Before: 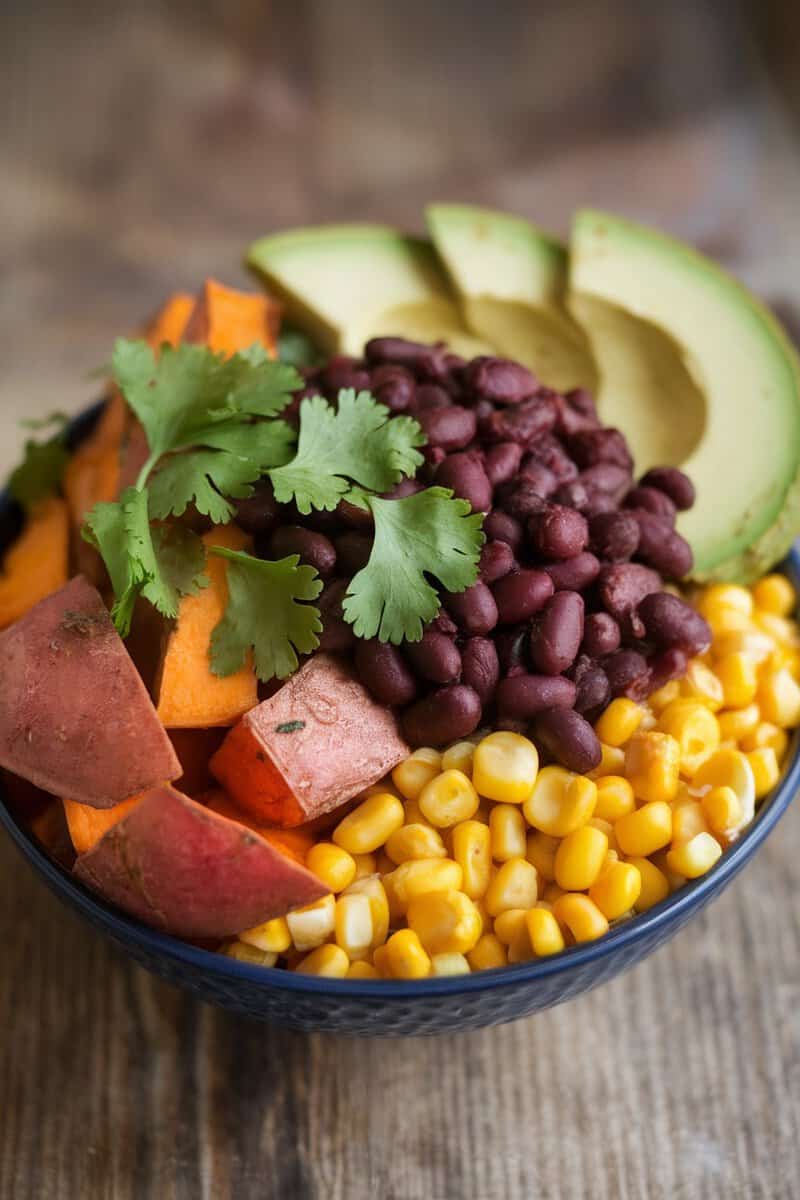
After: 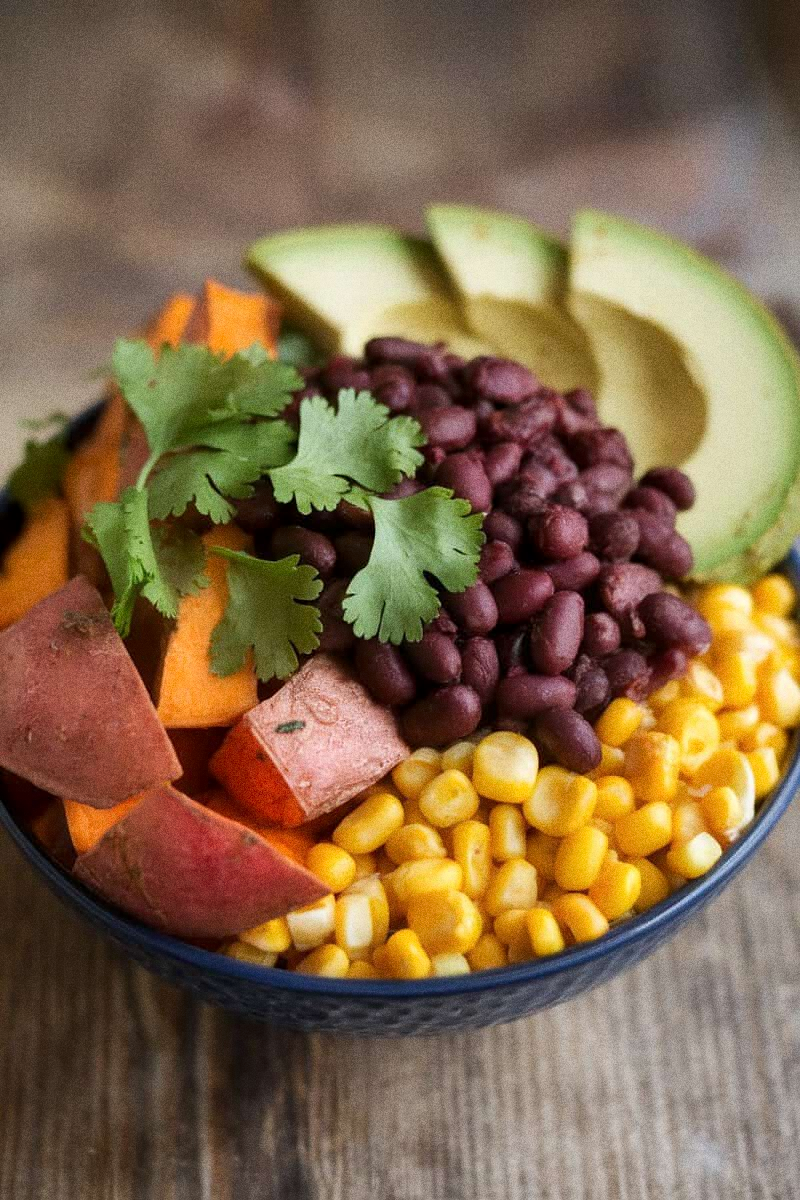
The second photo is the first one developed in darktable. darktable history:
contrast equalizer: y [[0.518, 0.517, 0.501, 0.5, 0.5, 0.5], [0.5 ×6], [0.5 ×6], [0 ×6], [0 ×6]]
grain: coarseness 9.61 ISO, strength 35.62%
